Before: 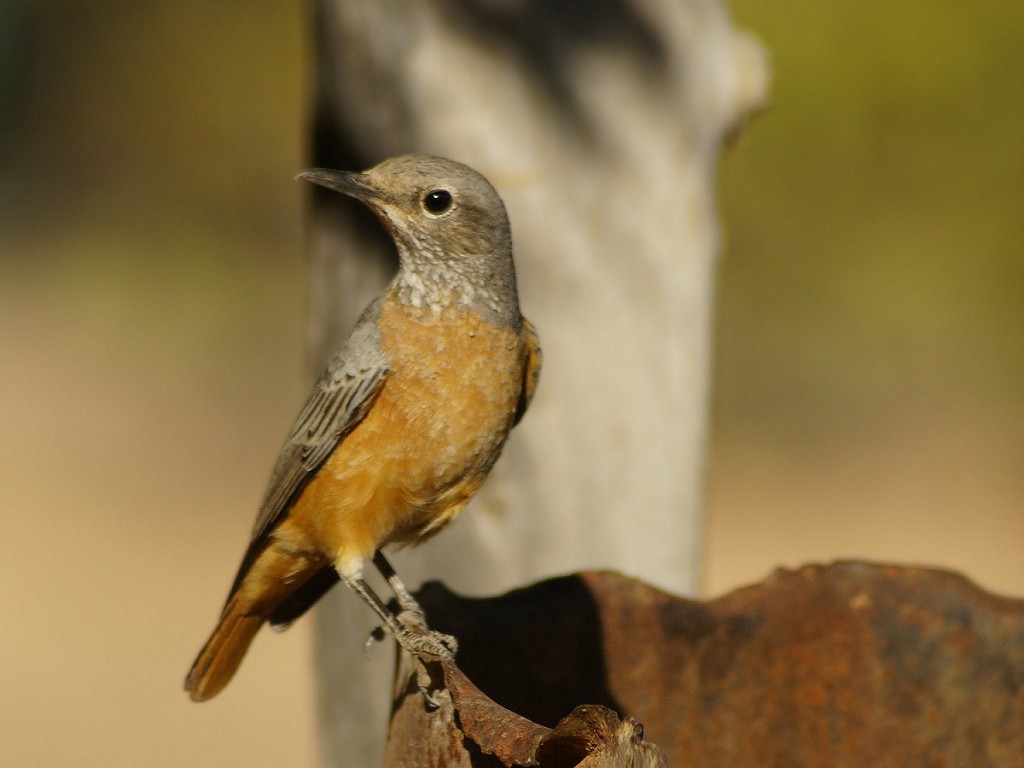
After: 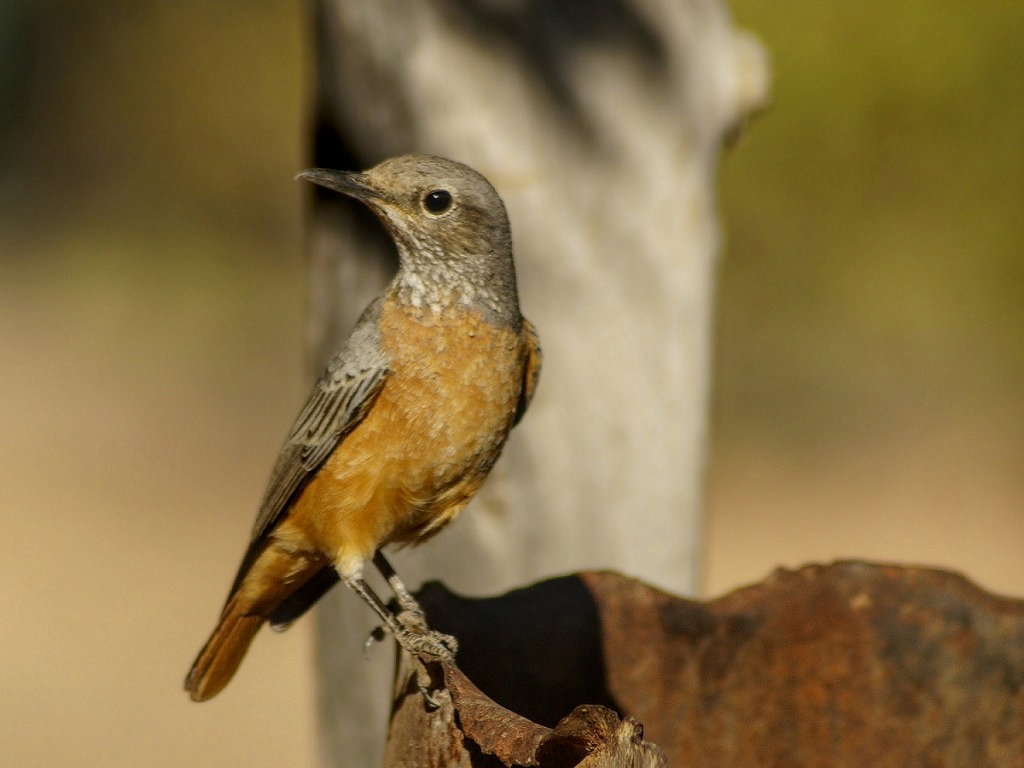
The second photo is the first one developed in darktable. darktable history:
exposure: exposure -0.064 EV, compensate highlight preservation false
local contrast: highlights 0%, shadows 0%, detail 133%
